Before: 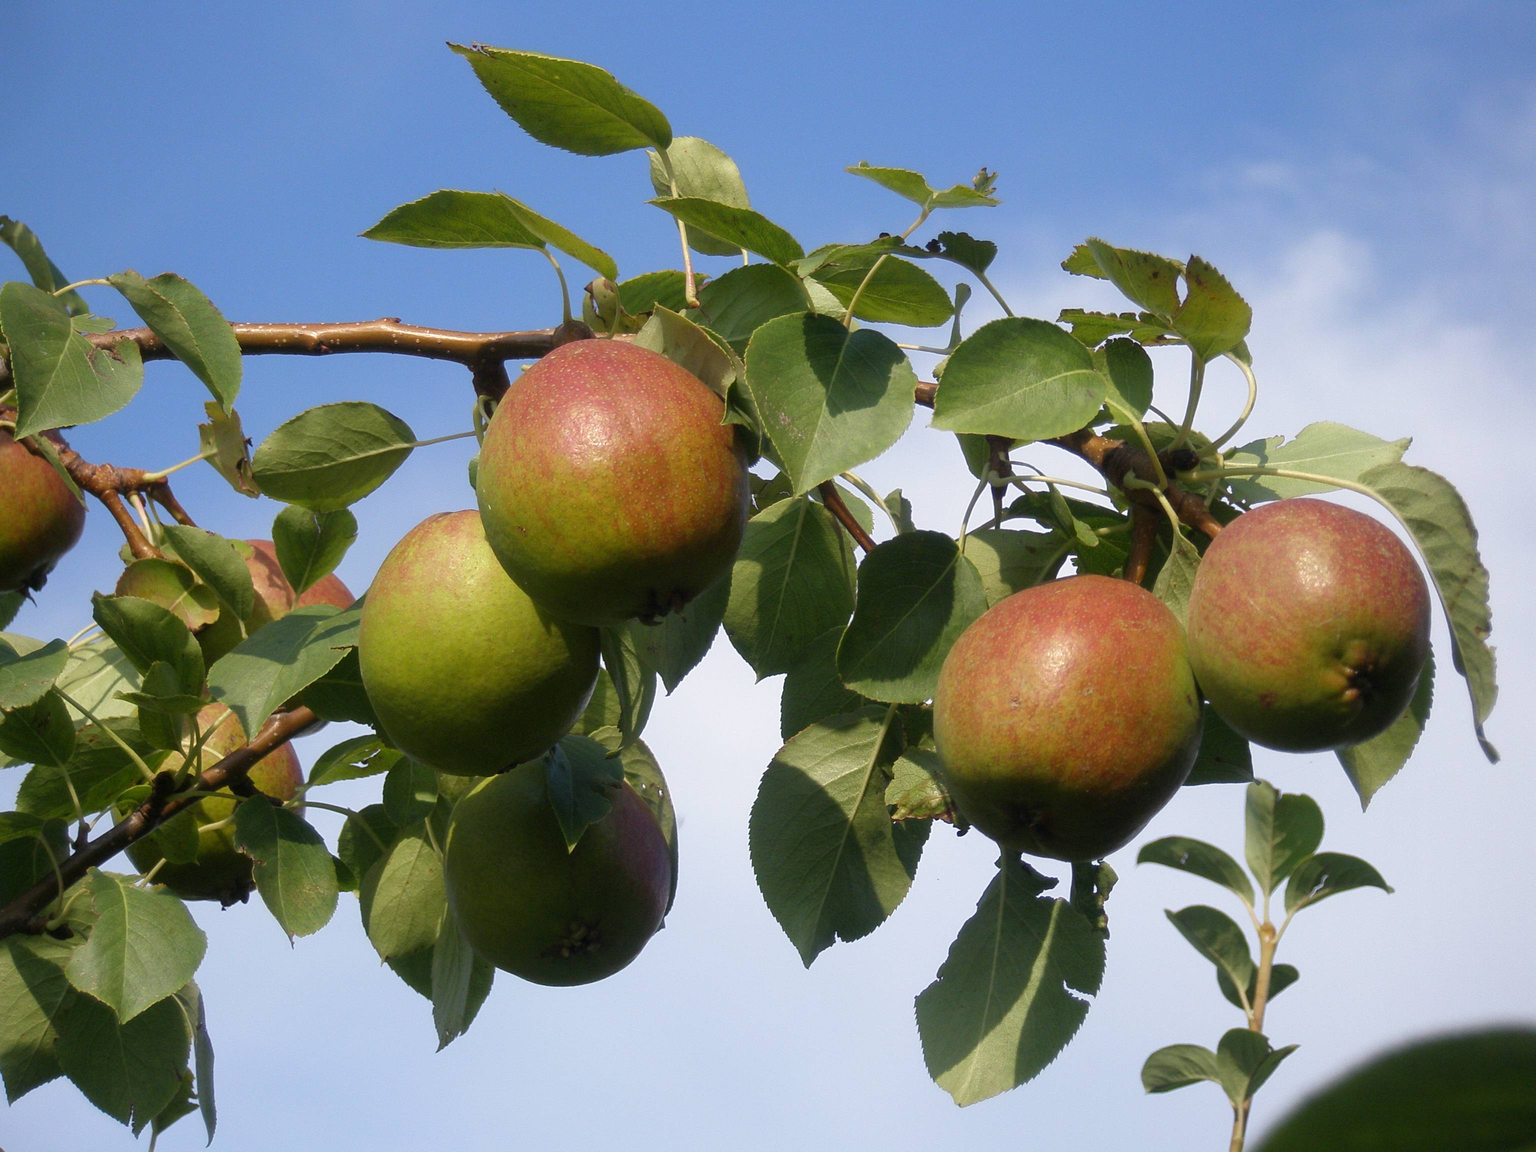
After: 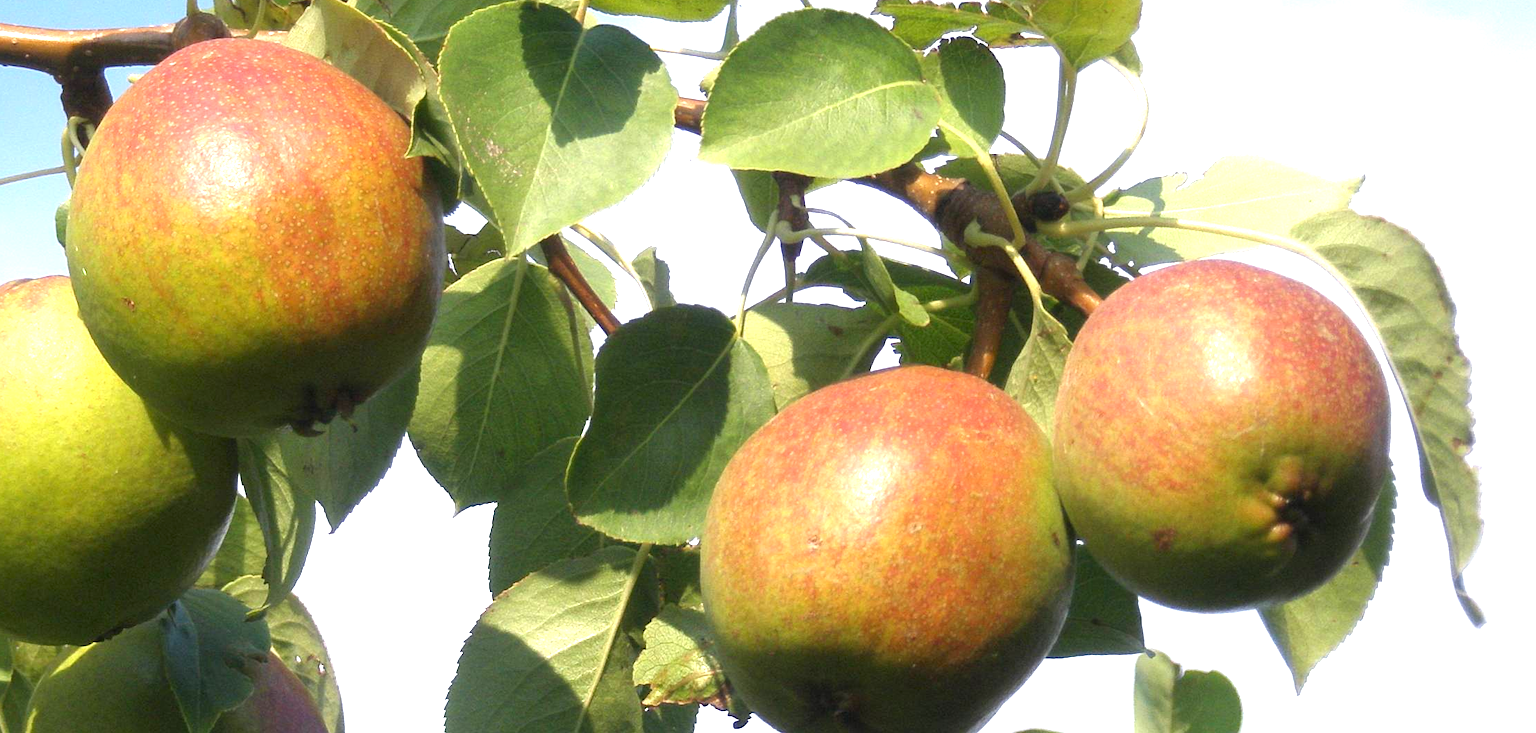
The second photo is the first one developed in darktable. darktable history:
exposure: black level correction 0, exposure 1.3 EV, compensate exposure bias true, compensate highlight preservation false
crop and rotate: left 27.938%, top 27.046%, bottom 27.046%
